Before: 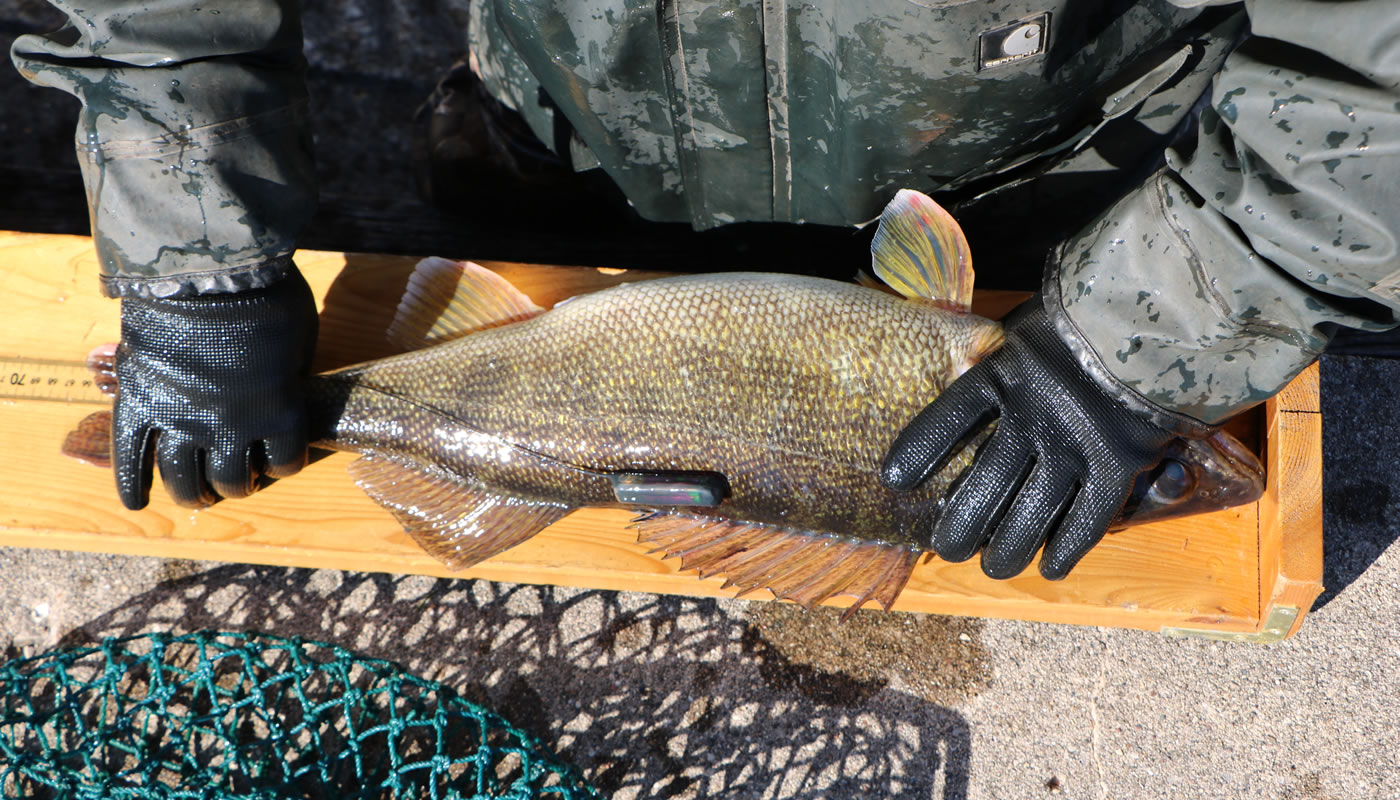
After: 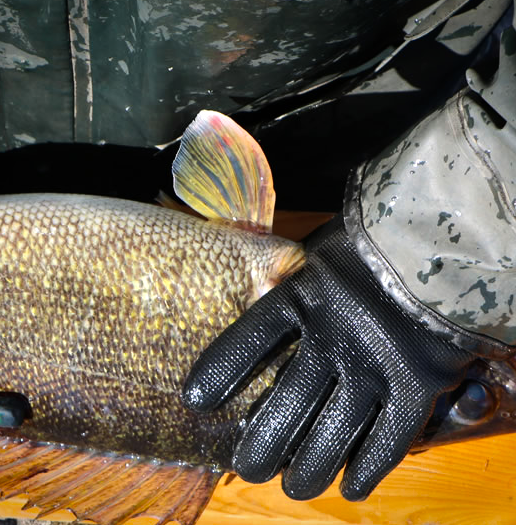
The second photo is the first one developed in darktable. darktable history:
crop and rotate: left 49.936%, top 10.094%, right 13.136%, bottom 24.256%
tone equalizer: -8 EV -0.417 EV, -7 EV -0.389 EV, -6 EV -0.333 EV, -5 EV -0.222 EV, -3 EV 0.222 EV, -2 EV 0.333 EV, -1 EV 0.389 EV, +0 EV 0.417 EV, edges refinement/feathering 500, mask exposure compensation -1.57 EV, preserve details no
vignetting: fall-off start 88.53%, fall-off radius 44.2%, saturation 0.376, width/height ratio 1.161
